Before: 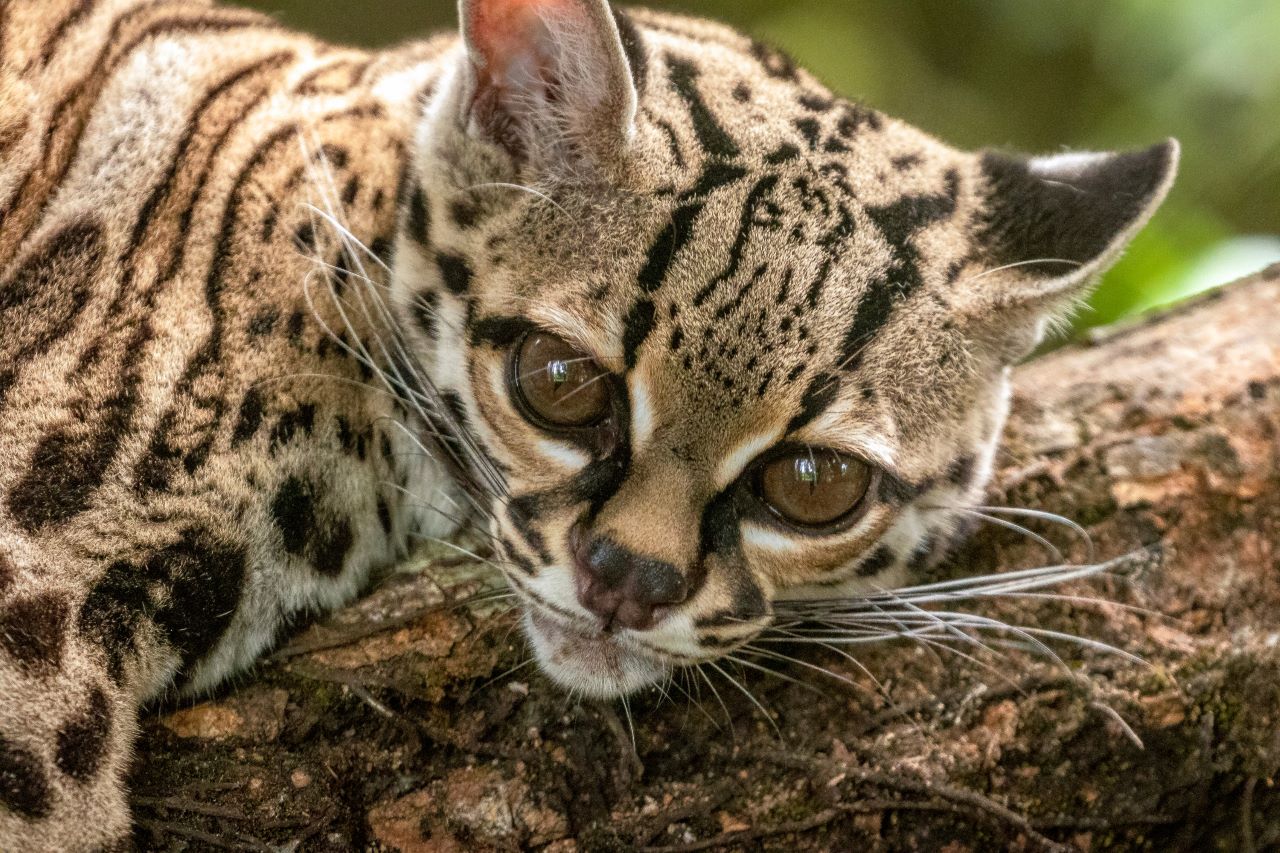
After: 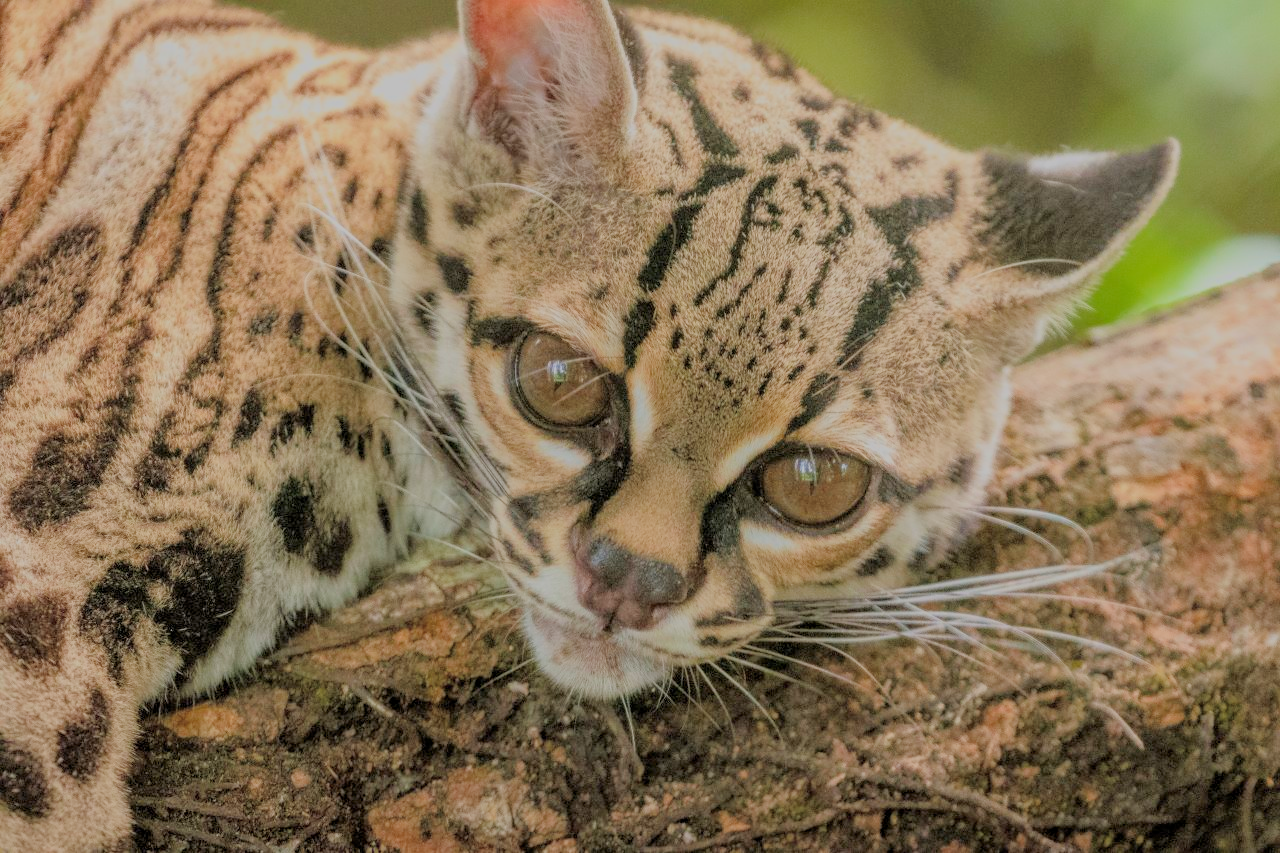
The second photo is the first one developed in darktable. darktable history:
filmic rgb: black relative exposure -8 EV, white relative exposure 8.04 EV, target black luminance 0%, hardness 2.47, latitude 75.96%, contrast 0.555, shadows ↔ highlights balance 0.003%, color science v6 (2022)
exposure: black level correction 0, exposure 1 EV, compensate highlight preservation false
